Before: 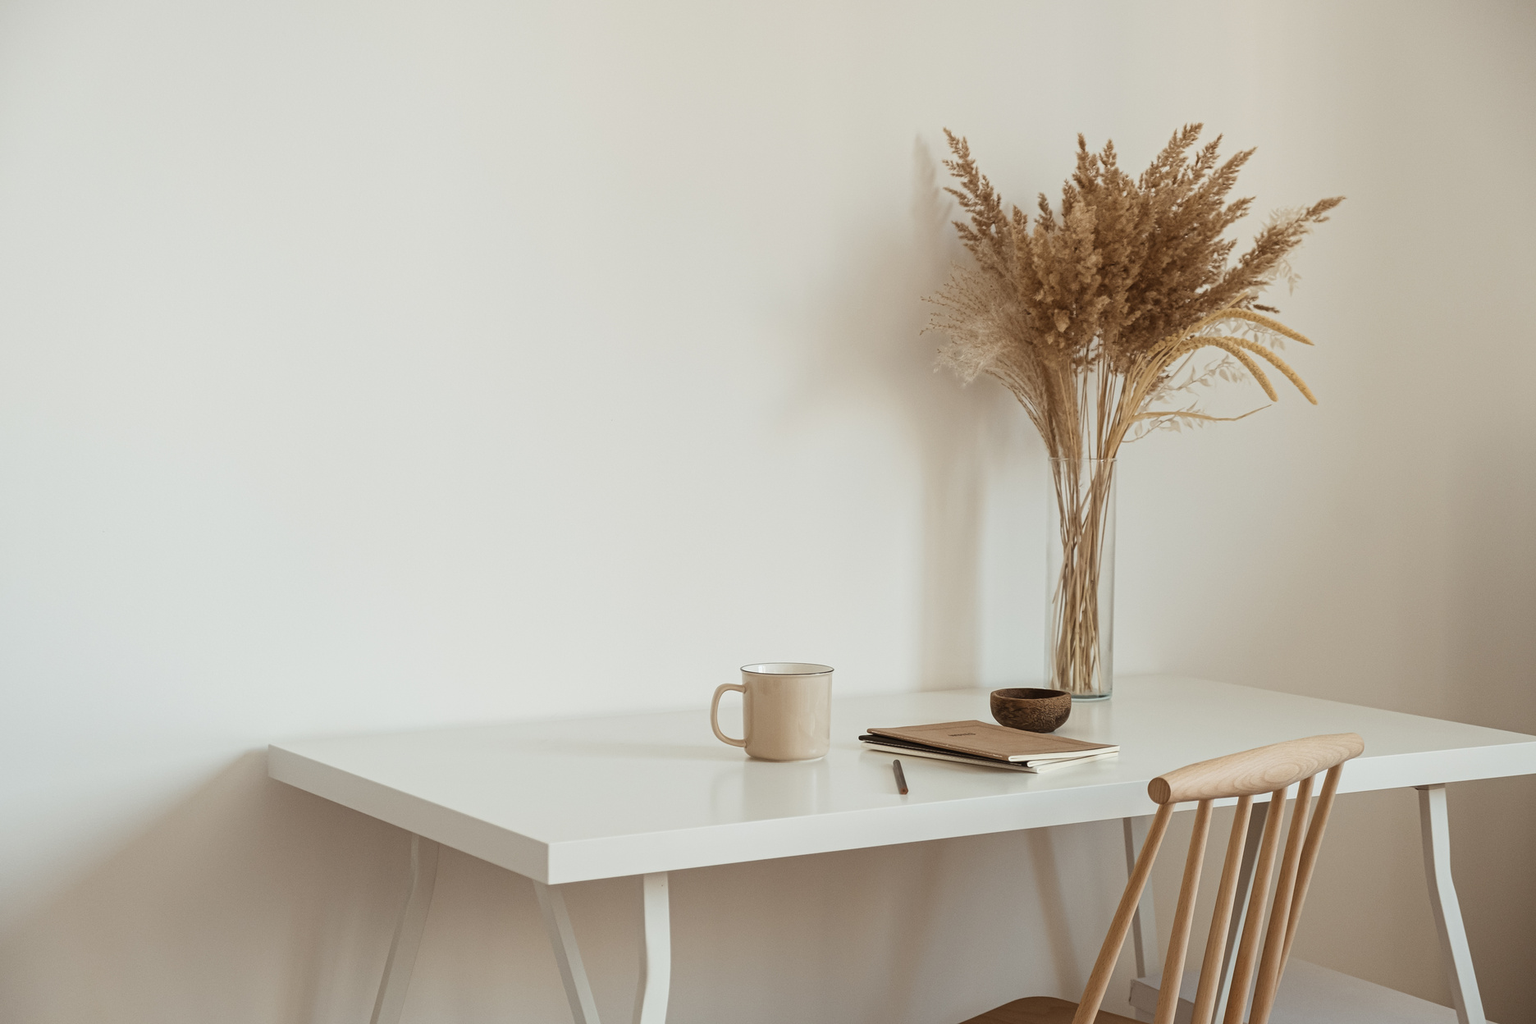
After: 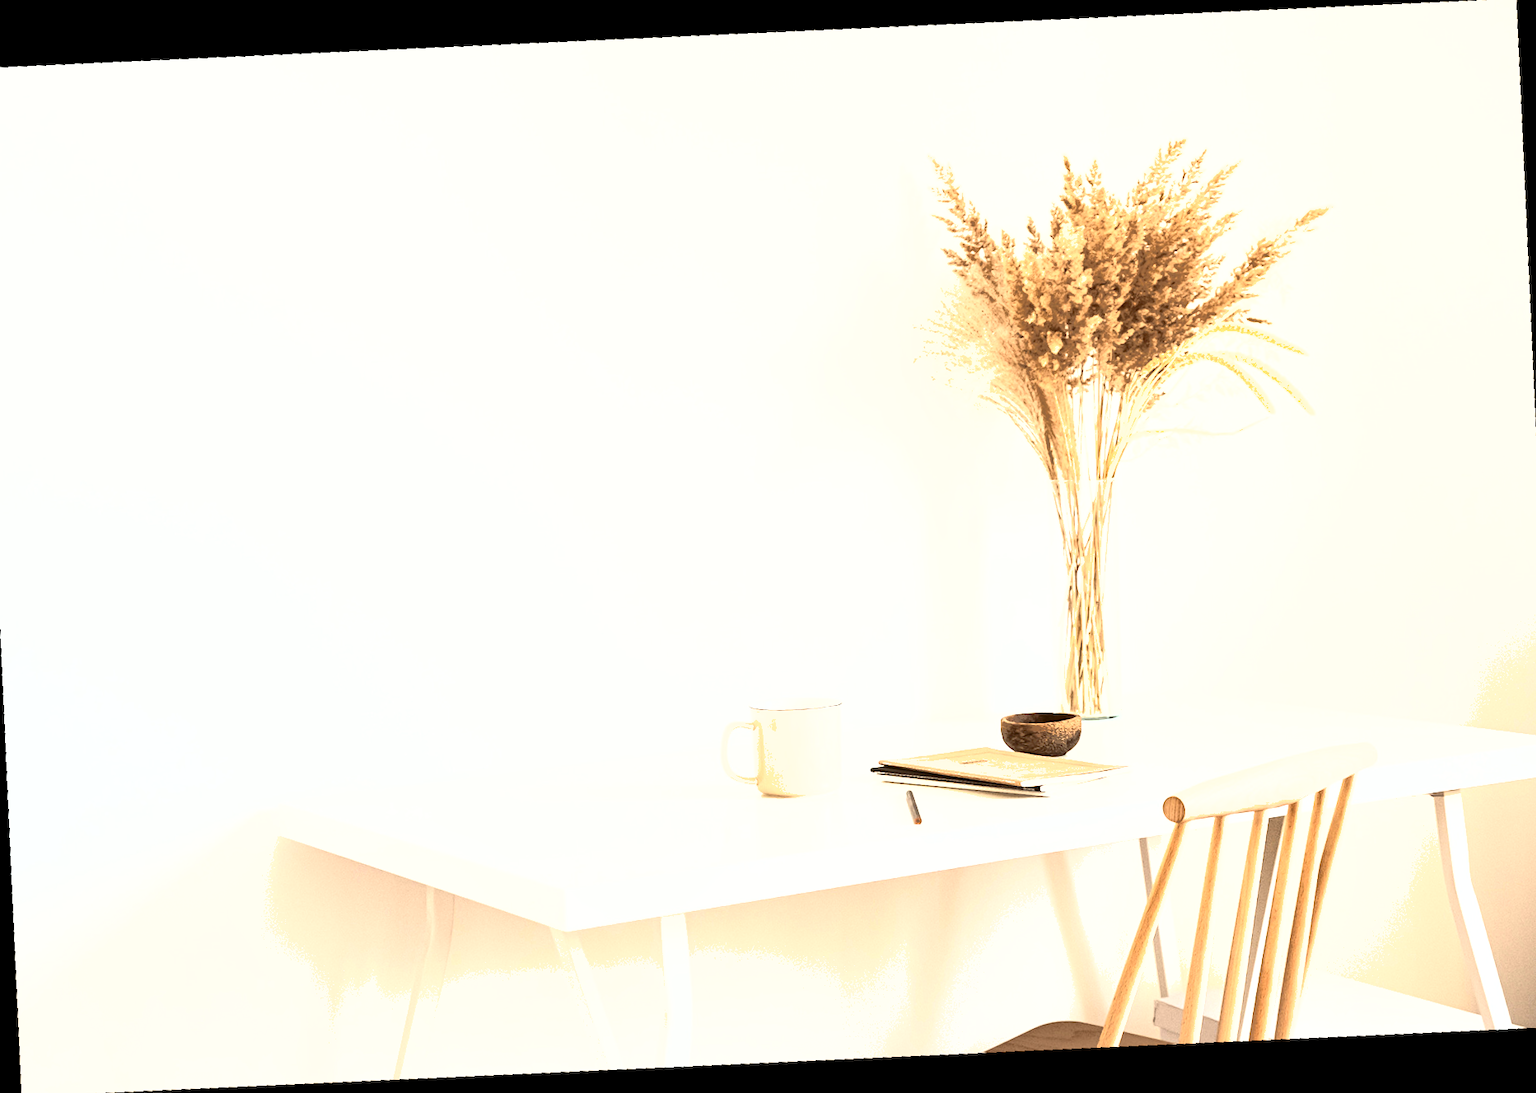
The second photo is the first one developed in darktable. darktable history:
crop and rotate: angle -2.38°
shadows and highlights: on, module defaults
local contrast: mode bilateral grid, contrast 20, coarseness 50, detail 120%, midtone range 0.2
contrast brightness saturation: contrast 0.5, saturation -0.1
exposure: exposure 2 EV, compensate highlight preservation false
rotate and perspective: rotation -4.98°, automatic cropping off
